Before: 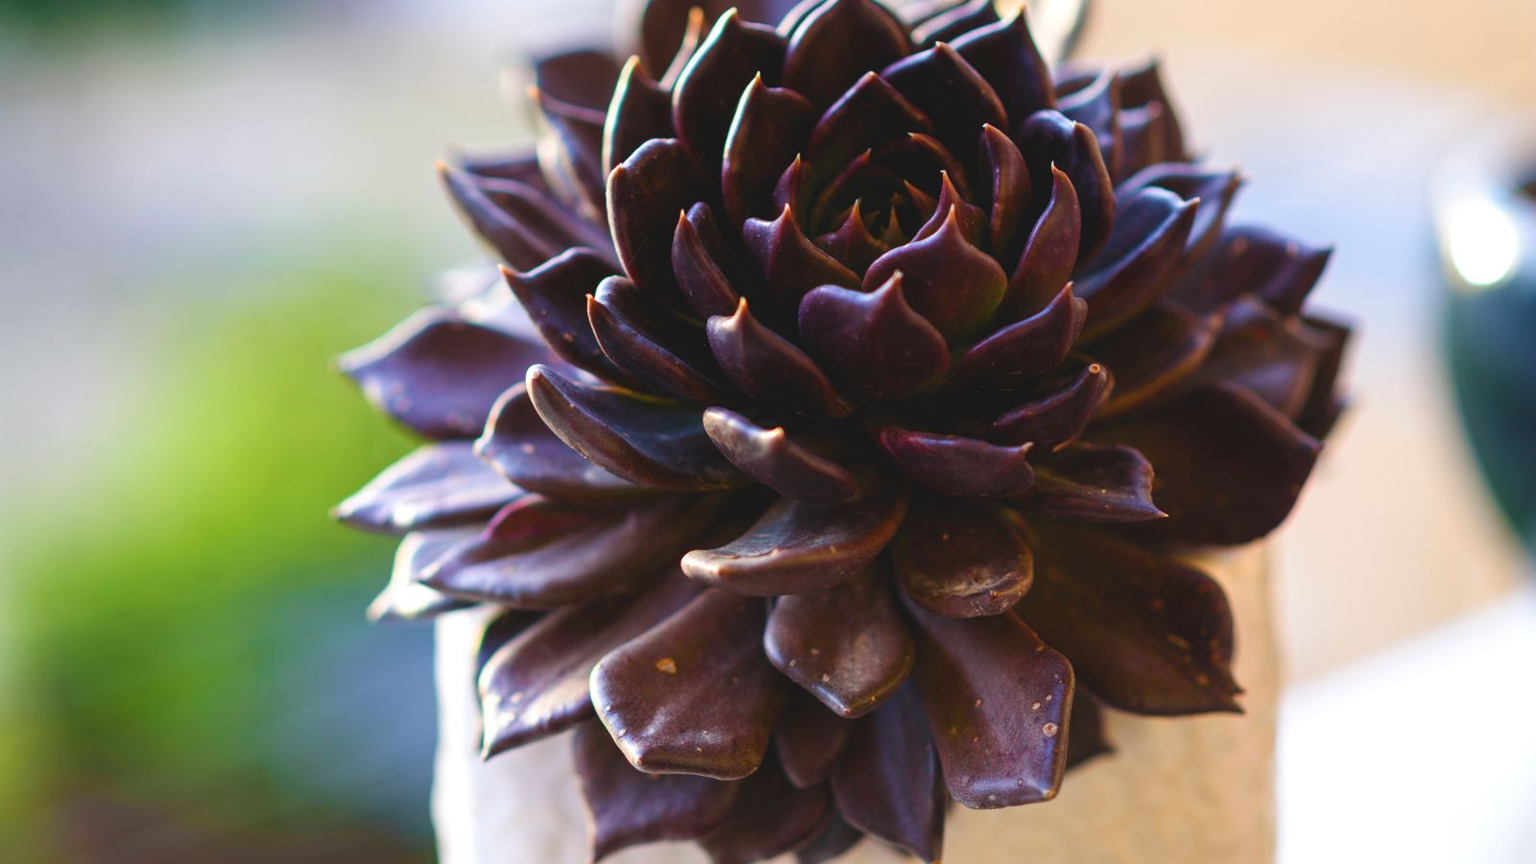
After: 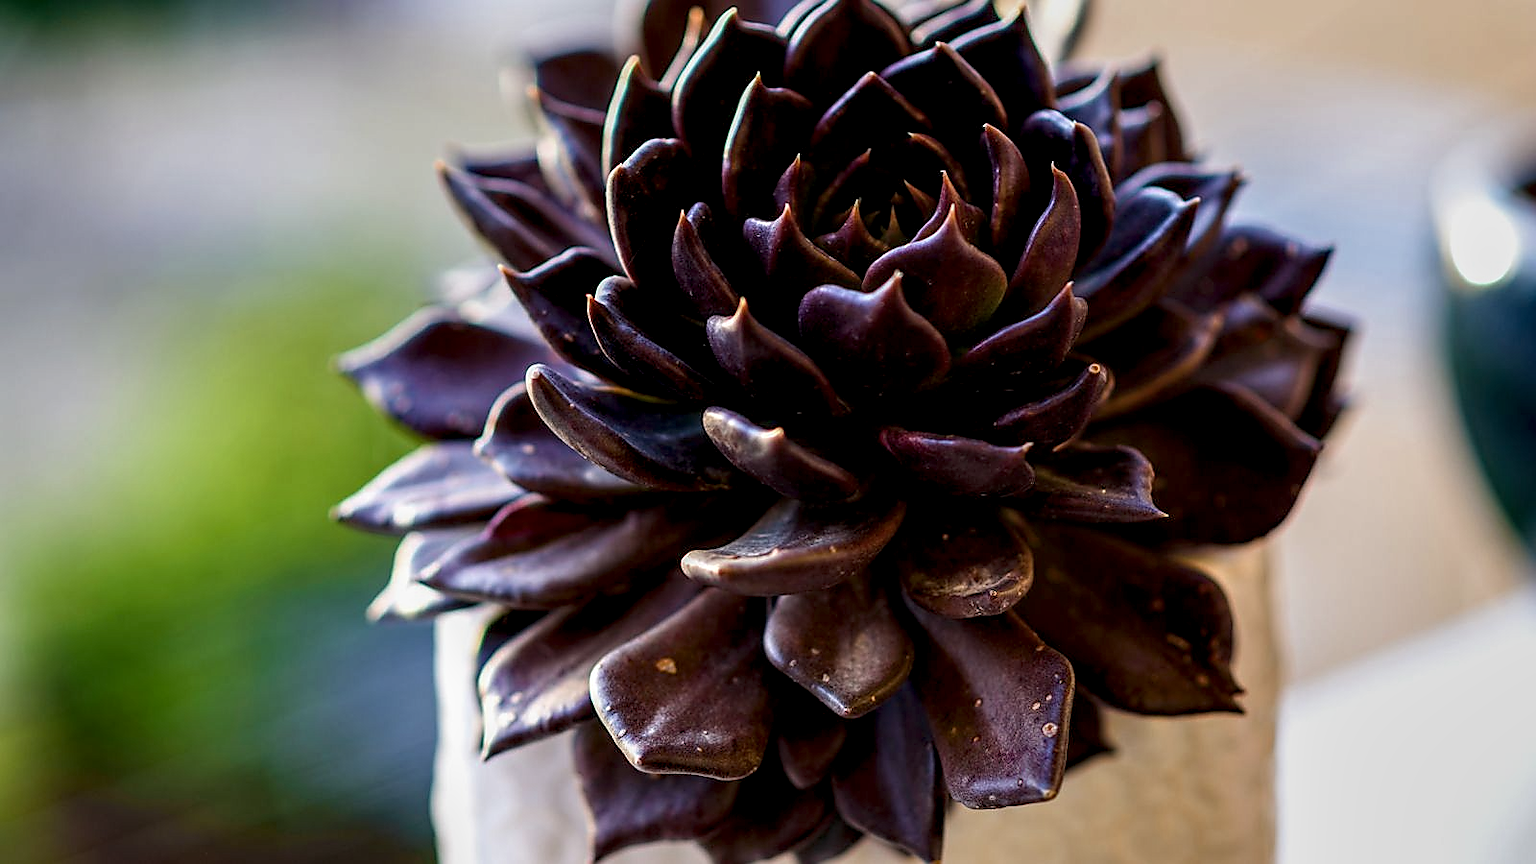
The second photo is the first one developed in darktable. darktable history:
sharpen: radius 1.4, amount 1.25, threshold 0.7
exposure: black level correction 0.009, exposure -0.637 EV, compensate highlight preservation false
local contrast: highlights 65%, shadows 54%, detail 169%, midtone range 0.514
